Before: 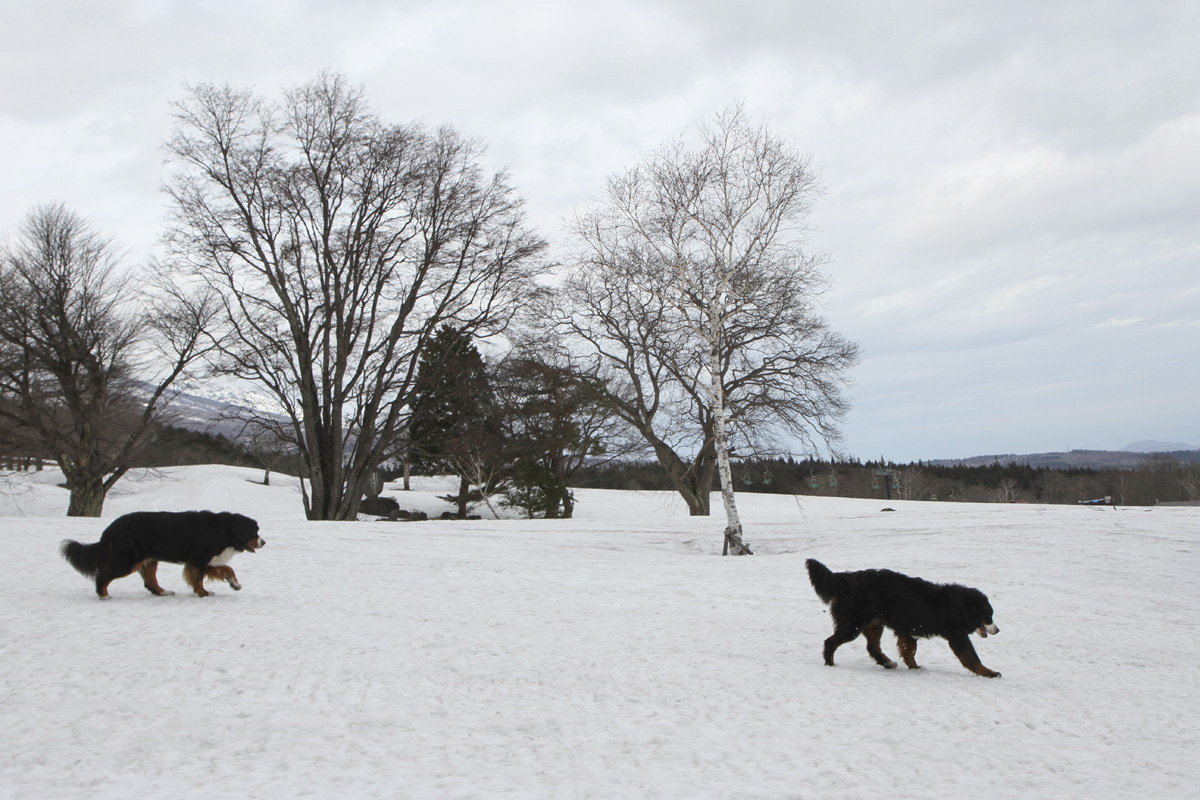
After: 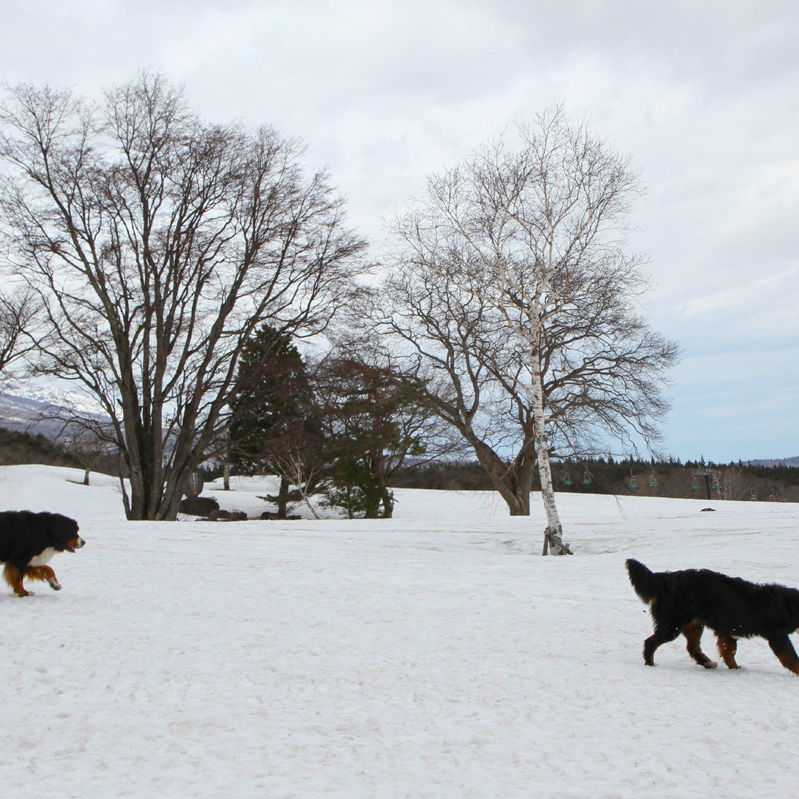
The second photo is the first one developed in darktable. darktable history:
crop and rotate: left 15.055%, right 18.278%
color balance rgb: perceptual saturation grading › global saturation 25%, global vibrance 20%
